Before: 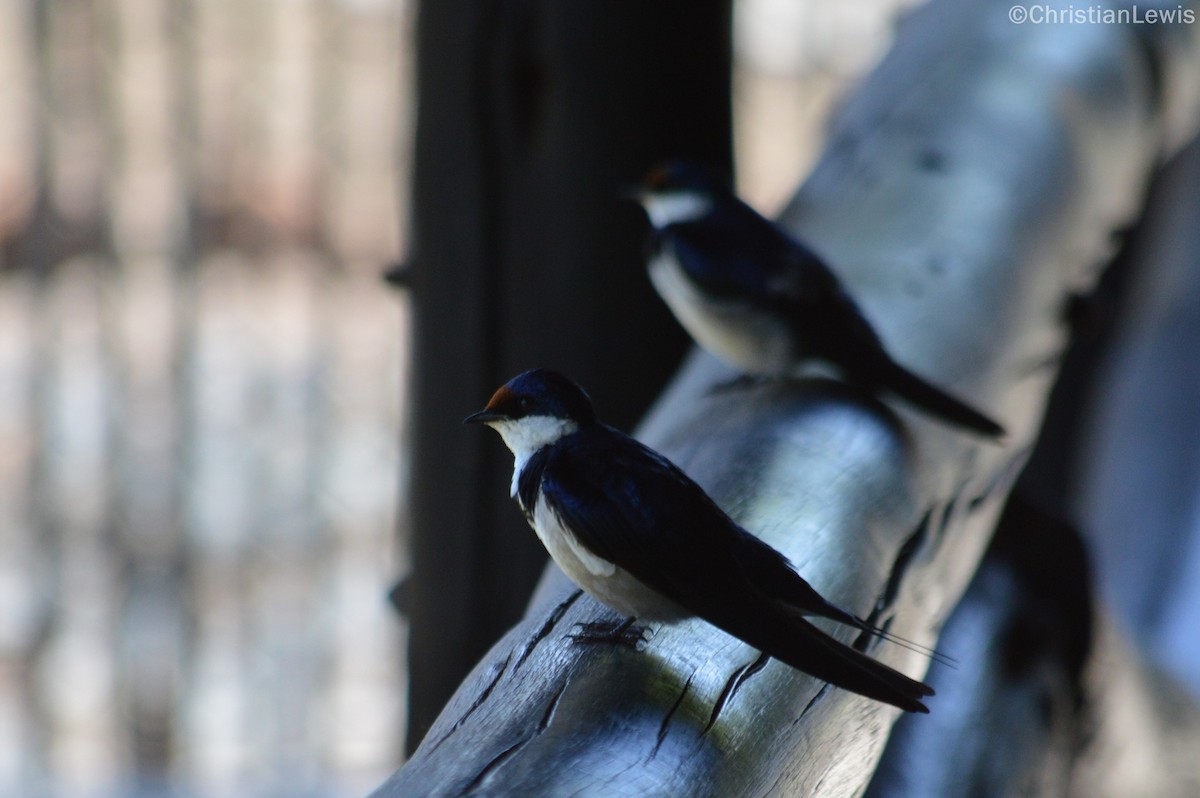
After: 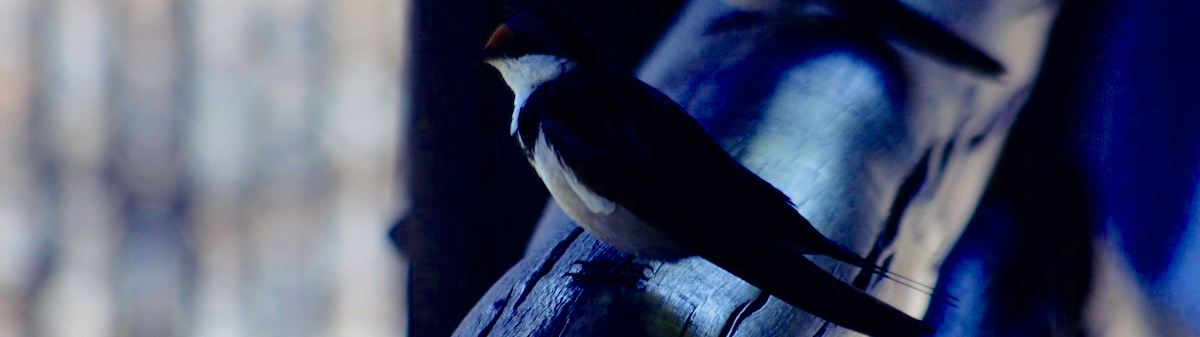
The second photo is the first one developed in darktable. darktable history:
crop: top 45.442%, bottom 12.248%
exposure: exposure -0.261 EV, compensate exposure bias true, compensate highlight preservation false
color balance rgb: shadows lift › luminance -28.777%, shadows lift › chroma 15.157%, shadows lift › hue 271.15°, power › hue 172.05°, perceptual saturation grading › global saturation 28.386%, perceptual saturation grading › mid-tones 12.188%, perceptual saturation grading › shadows 10.135%, saturation formula JzAzBz (2021)
